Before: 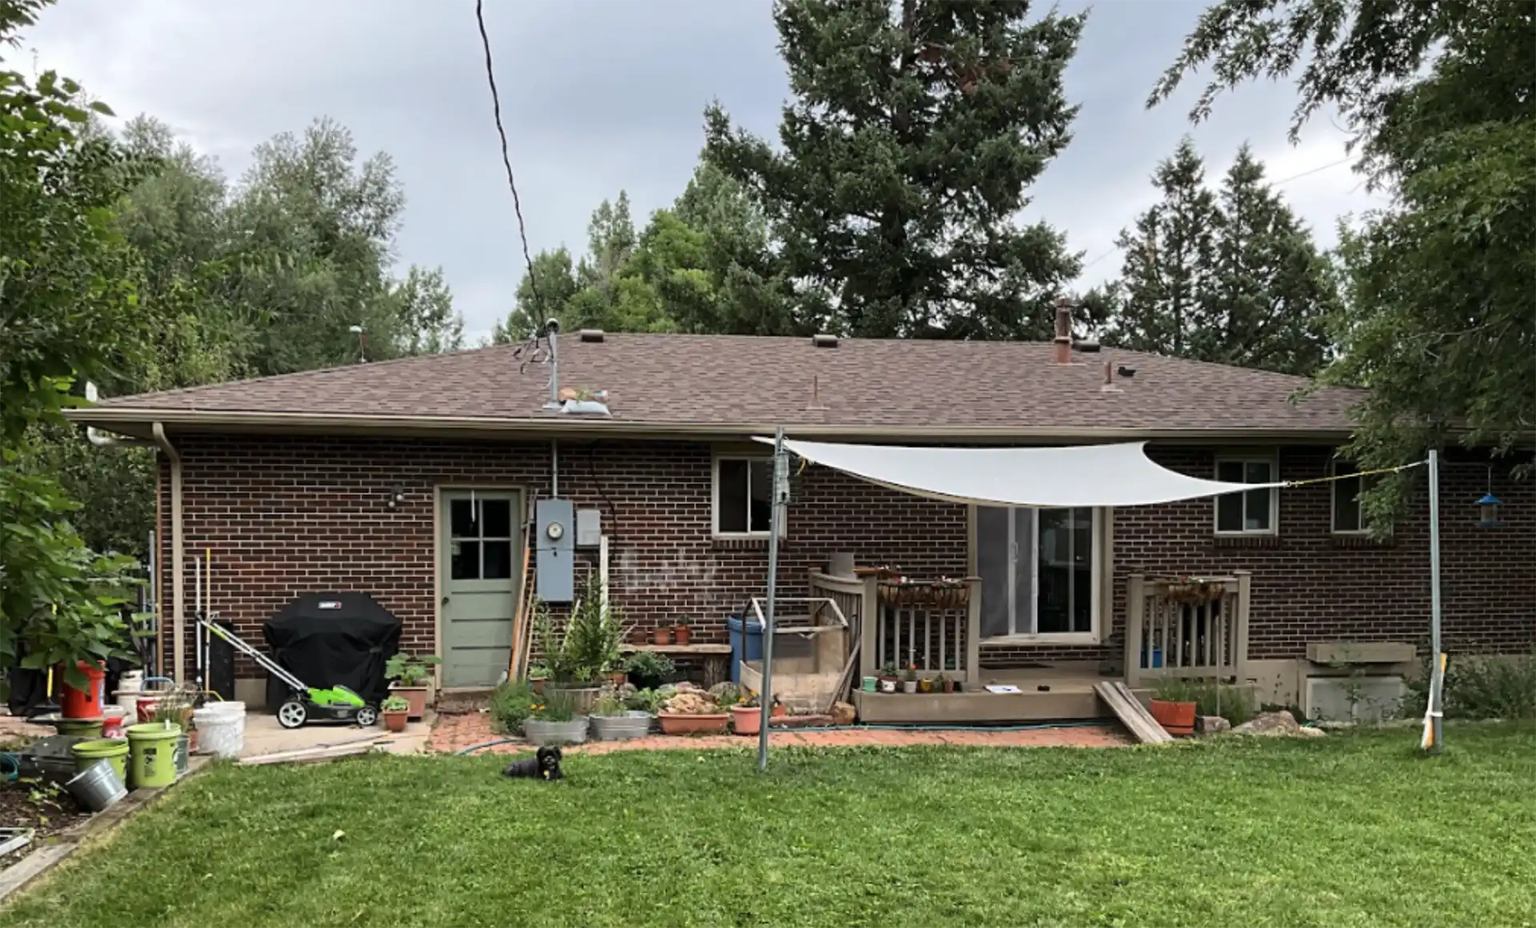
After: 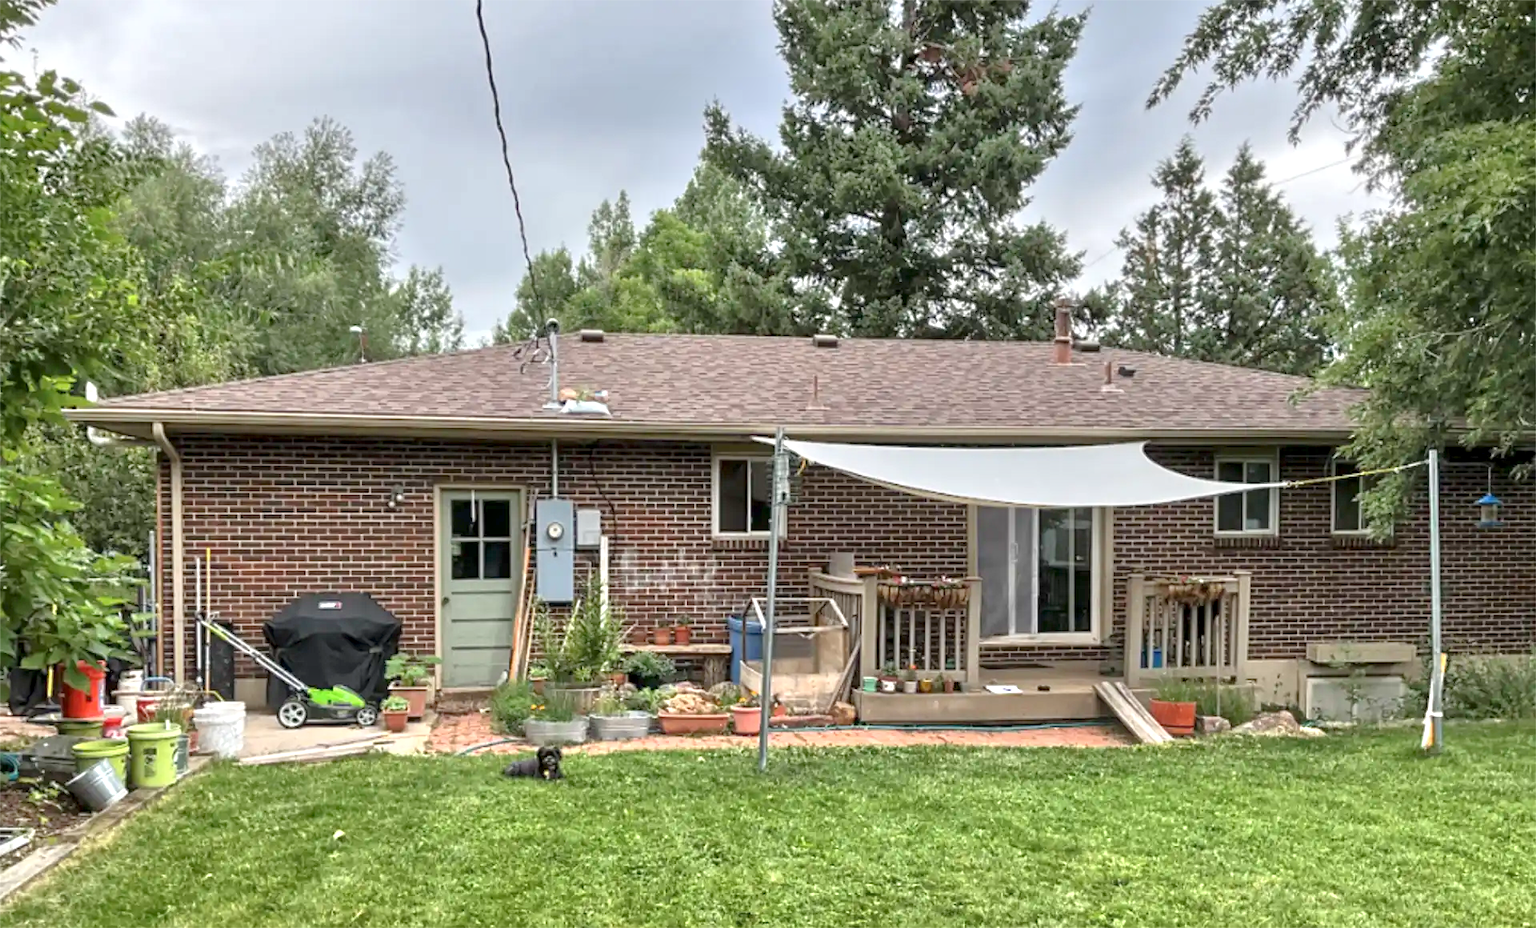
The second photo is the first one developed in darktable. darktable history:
local contrast: on, module defaults
tone equalizer: -8 EV 2 EV, -7 EV 2 EV, -6 EV 2 EV, -5 EV 2 EV, -4 EV 2 EV, -3 EV 1.5 EV, -2 EV 1 EV, -1 EV 0.5 EV
